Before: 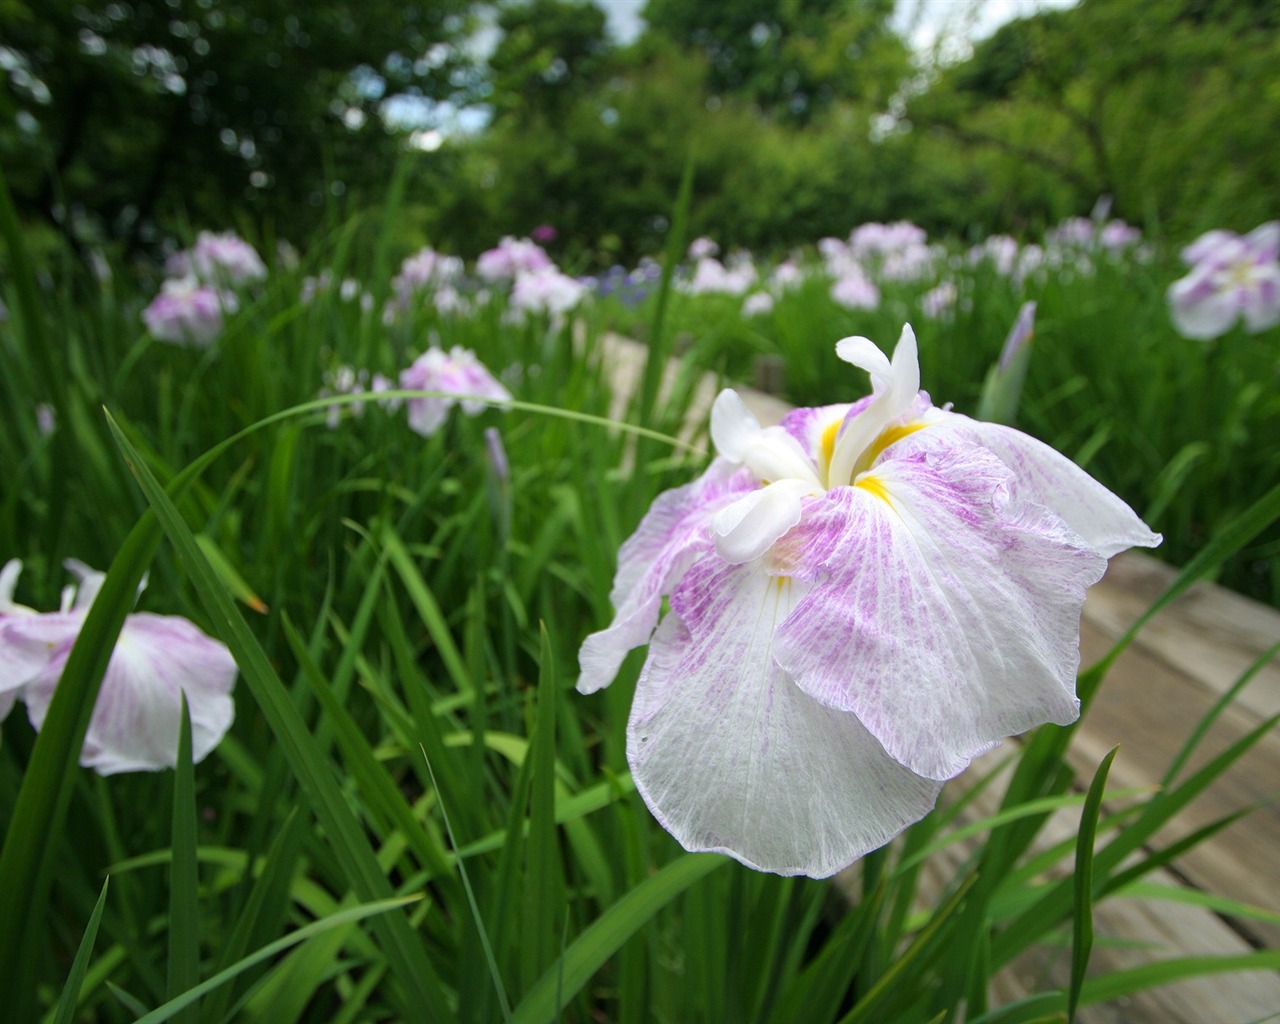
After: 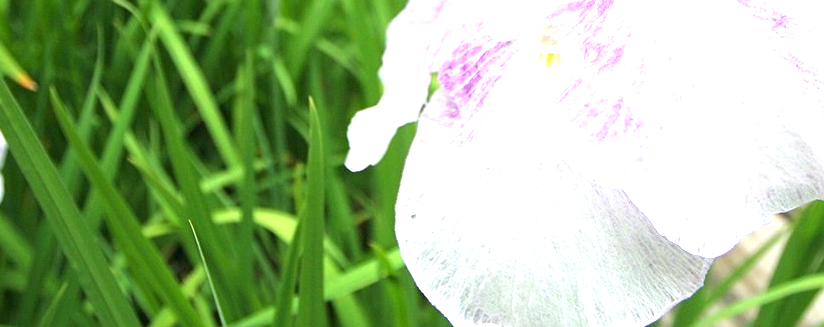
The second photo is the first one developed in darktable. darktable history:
exposure: black level correction 0, exposure 1.45 EV, compensate exposure bias true, compensate highlight preservation false
sharpen: amount 0.2
crop: left 18.091%, top 51.13%, right 17.525%, bottom 16.85%
